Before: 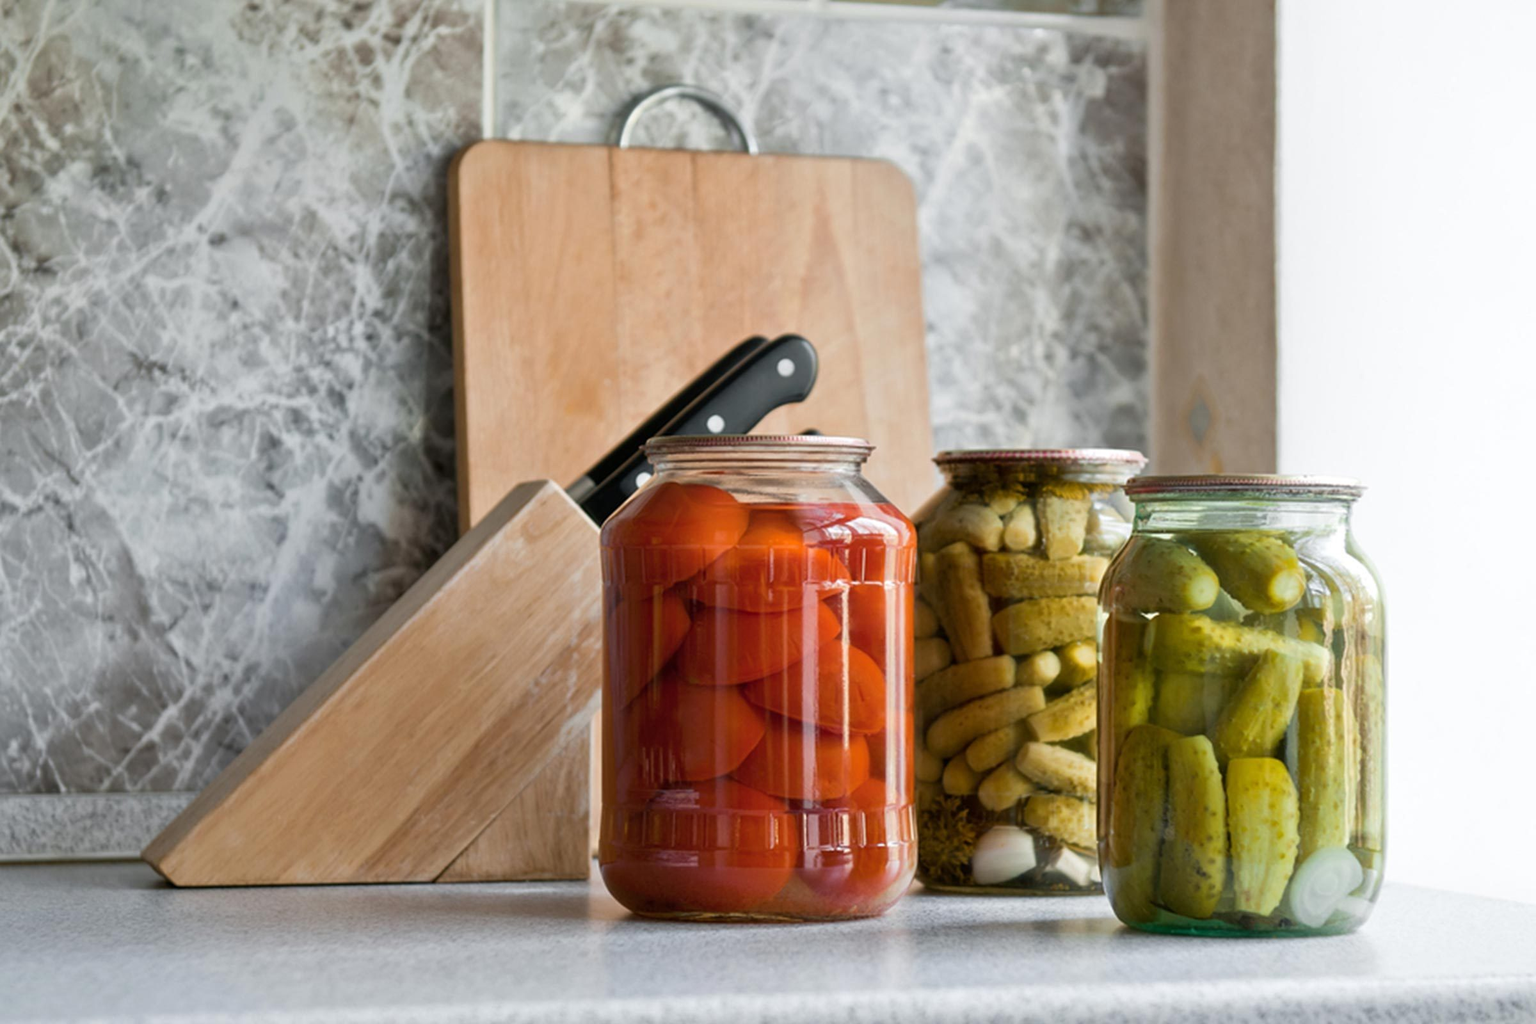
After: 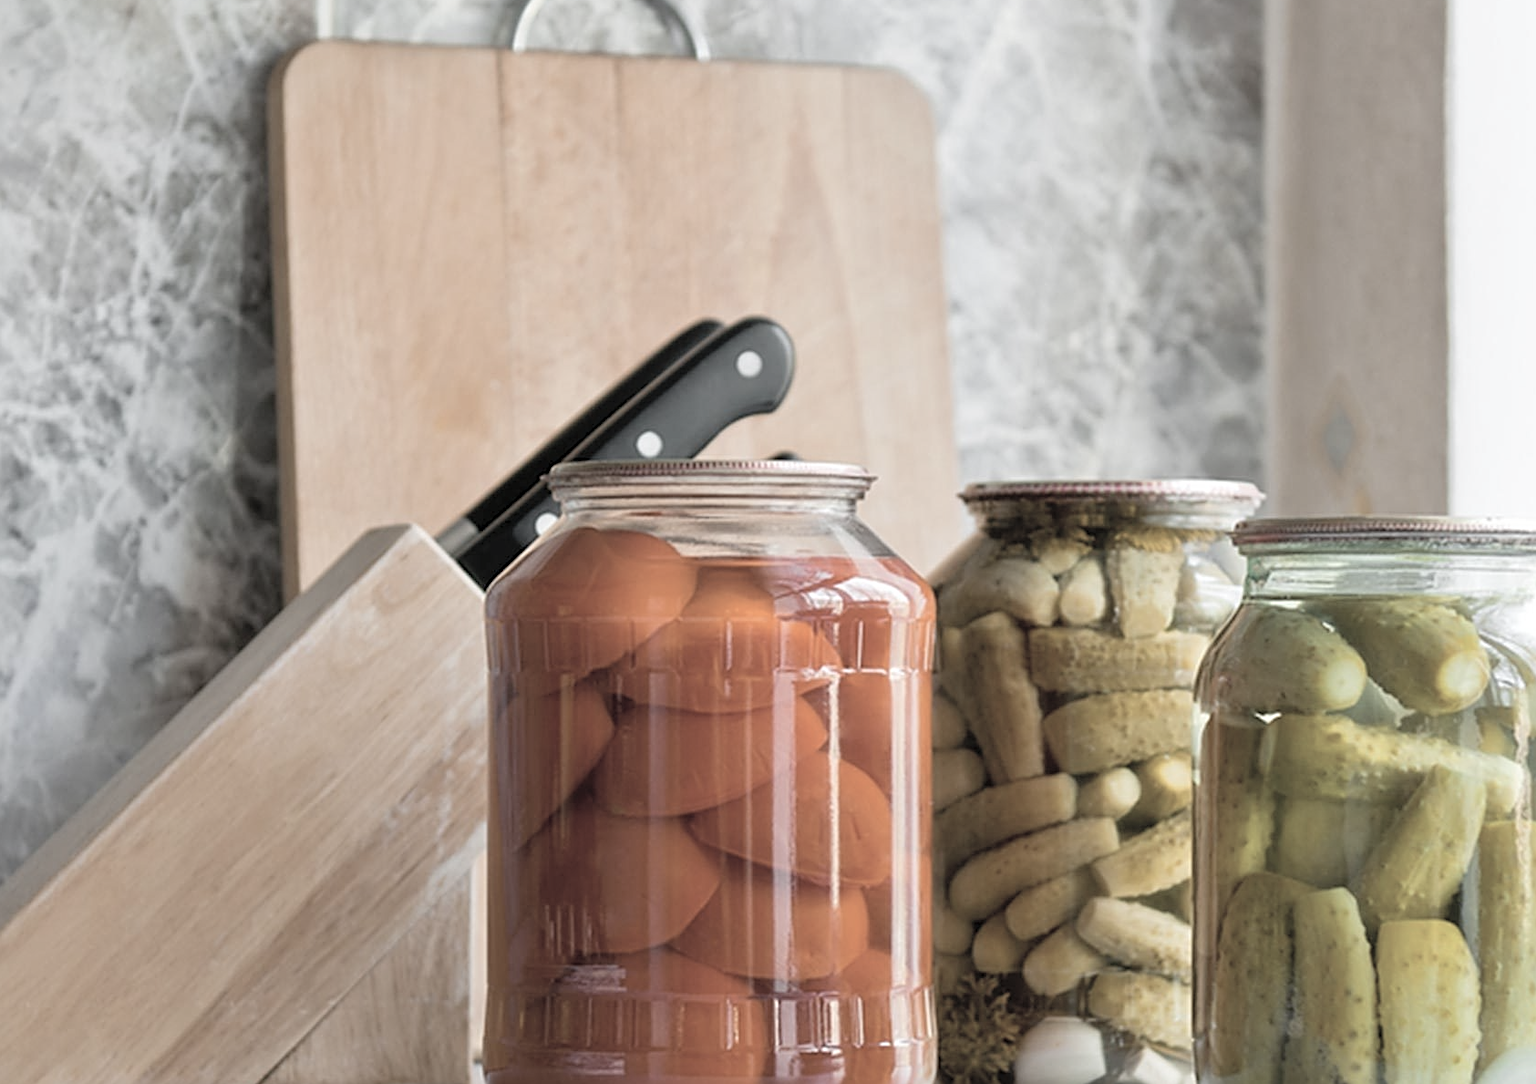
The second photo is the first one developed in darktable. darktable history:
levels: mode automatic, levels [0.062, 0.494, 0.925]
crop and rotate: left 16.926%, top 10.961%, right 12.833%, bottom 14.612%
contrast brightness saturation: brightness 0.182, saturation -0.503
sharpen: on, module defaults
